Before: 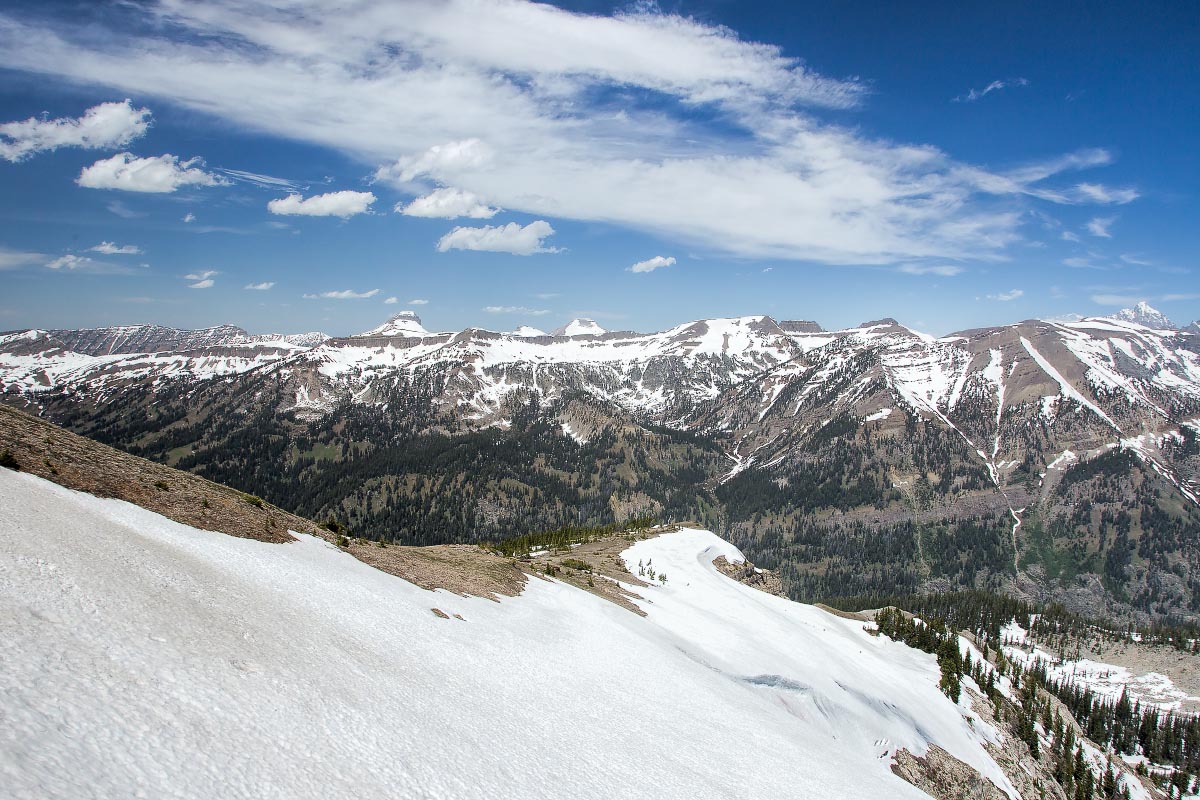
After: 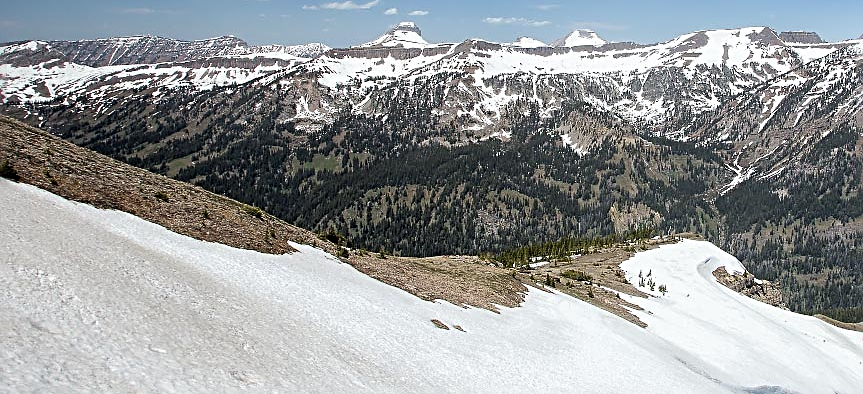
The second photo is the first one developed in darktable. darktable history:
sharpen: radius 2.647, amount 0.67
base curve: preserve colors none
crop: top 36.138%, right 28.038%, bottom 14.497%
